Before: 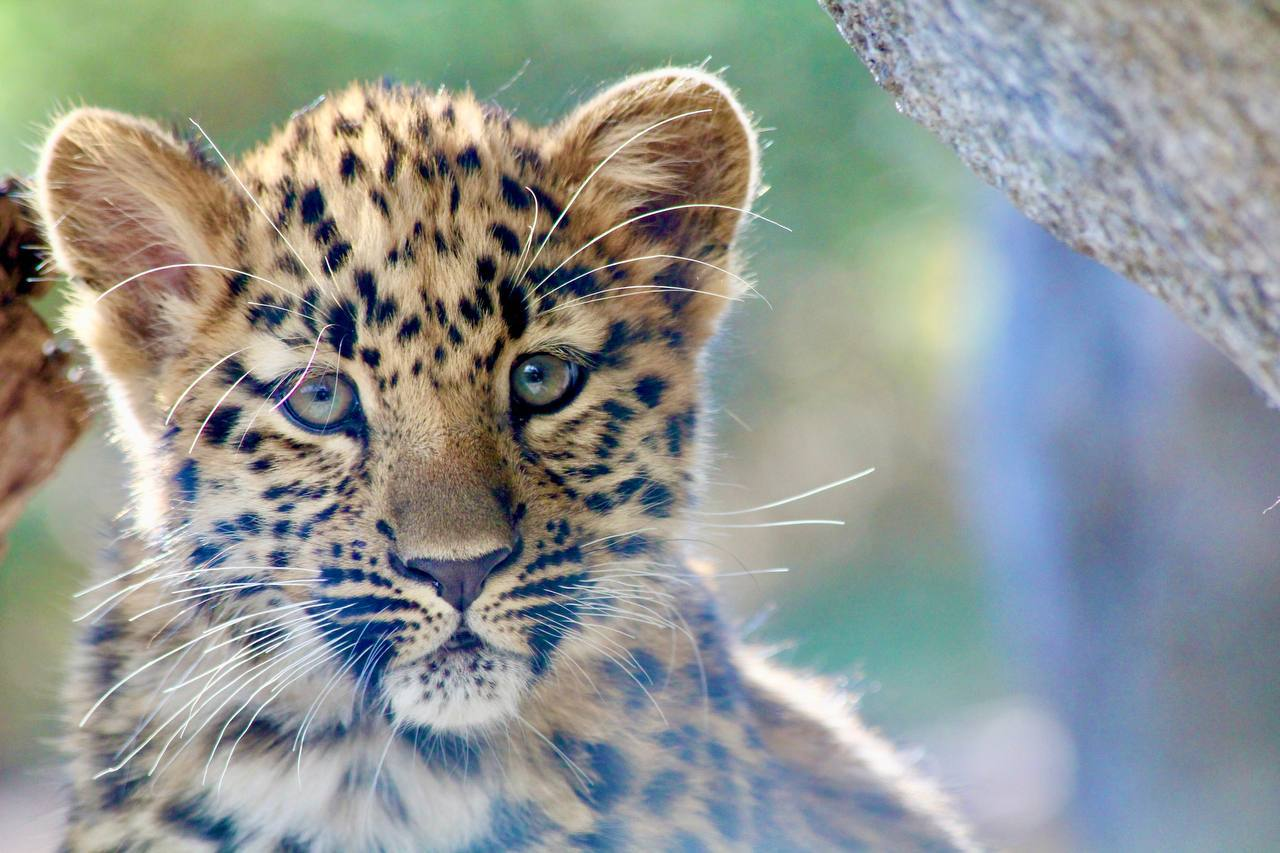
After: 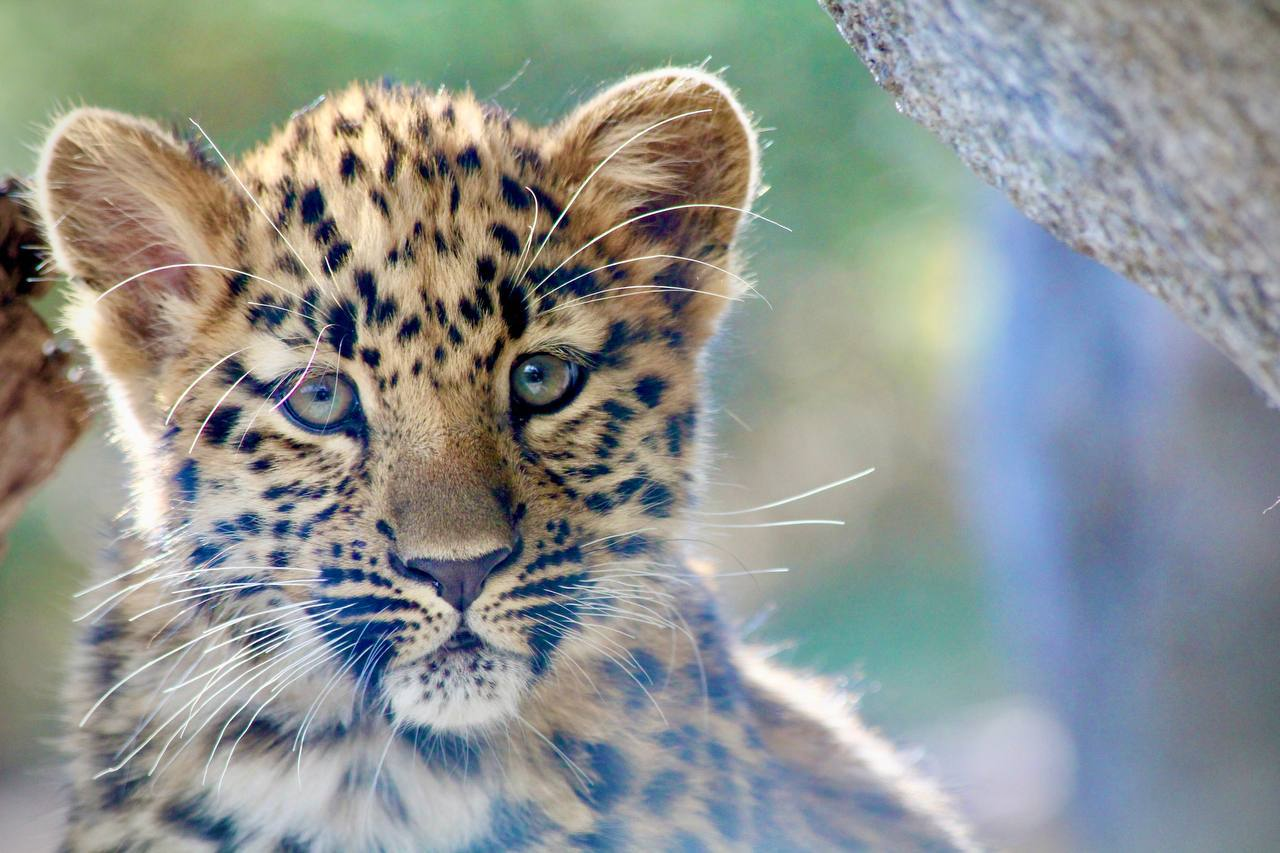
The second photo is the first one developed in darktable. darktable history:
vignetting: fall-off radius 60.85%
